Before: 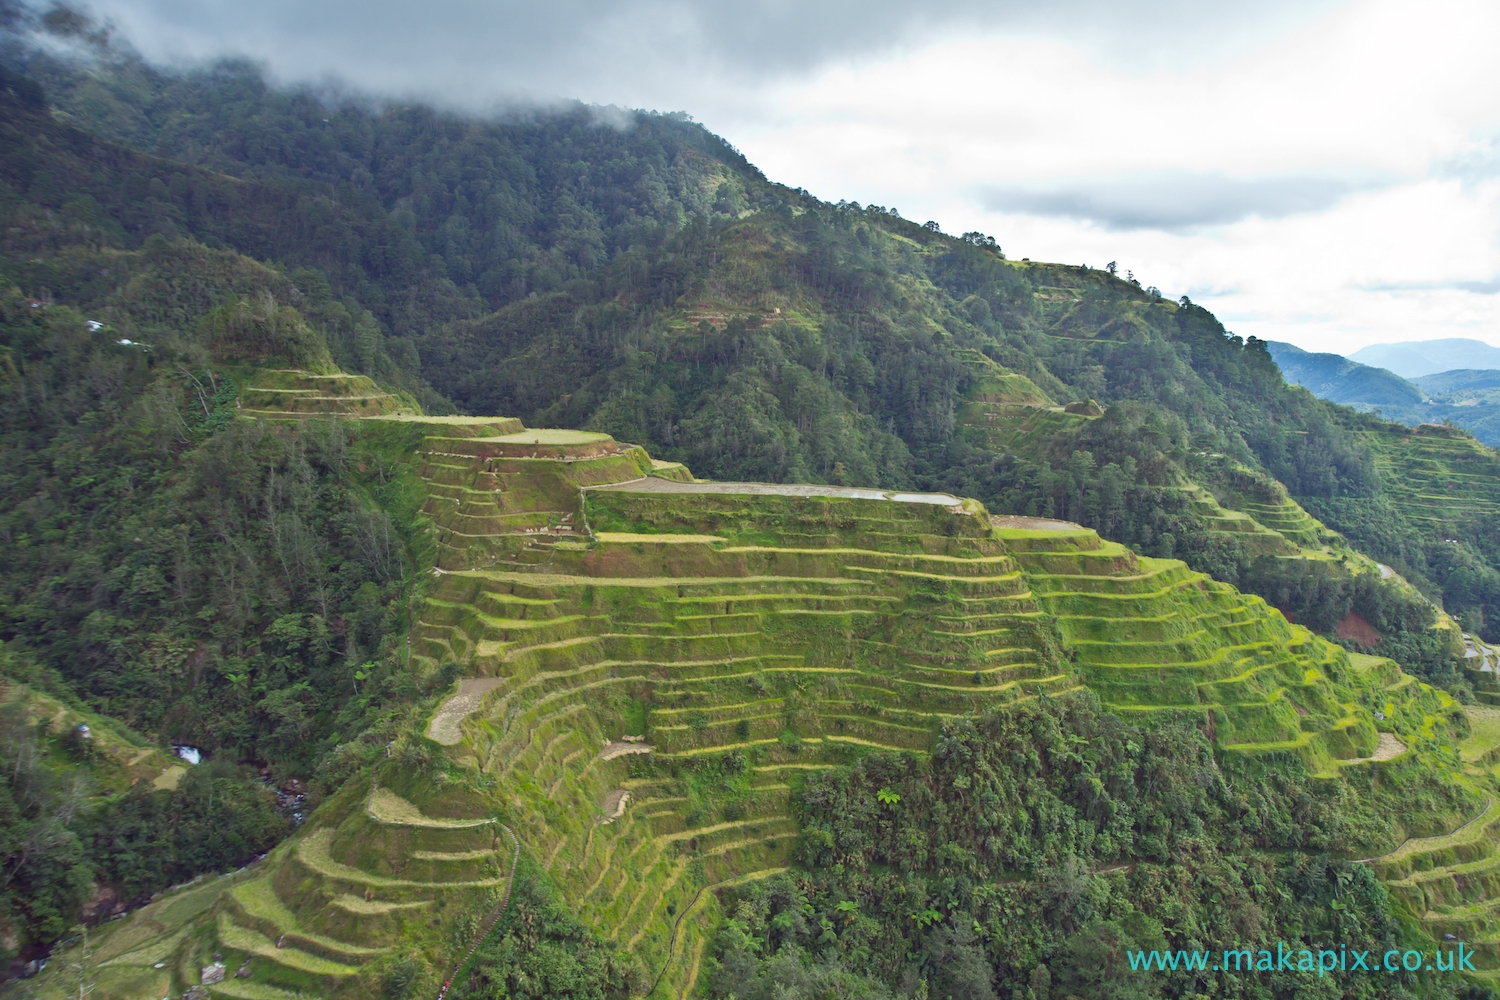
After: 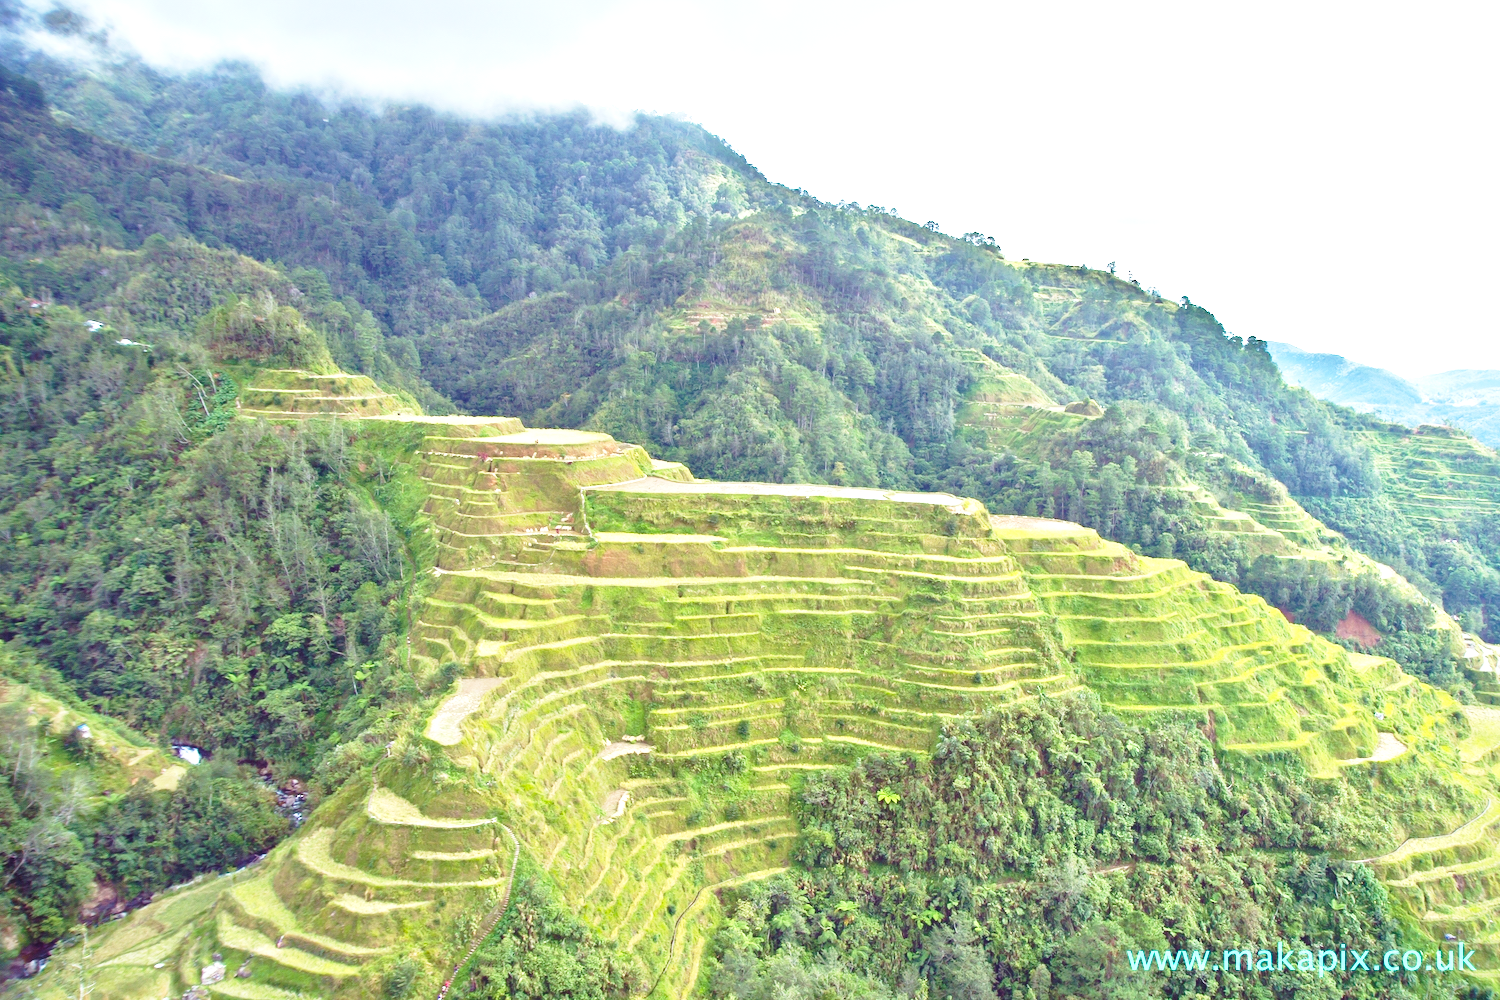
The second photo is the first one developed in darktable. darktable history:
exposure: black level correction 0, exposure 1 EV, compensate highlight preservation false
local contrast: mode bilateral grid, contrast 20, coarseness 51, detail 119%, midtone range 0.2
velvia: on, module defaults
base curve: curves: ch0 [(0, 0) (0.028, 0.03) (0.121, 0.232) (0.46, 0.748) (0.859, 0.968) (1, 1)], preserve colors none
